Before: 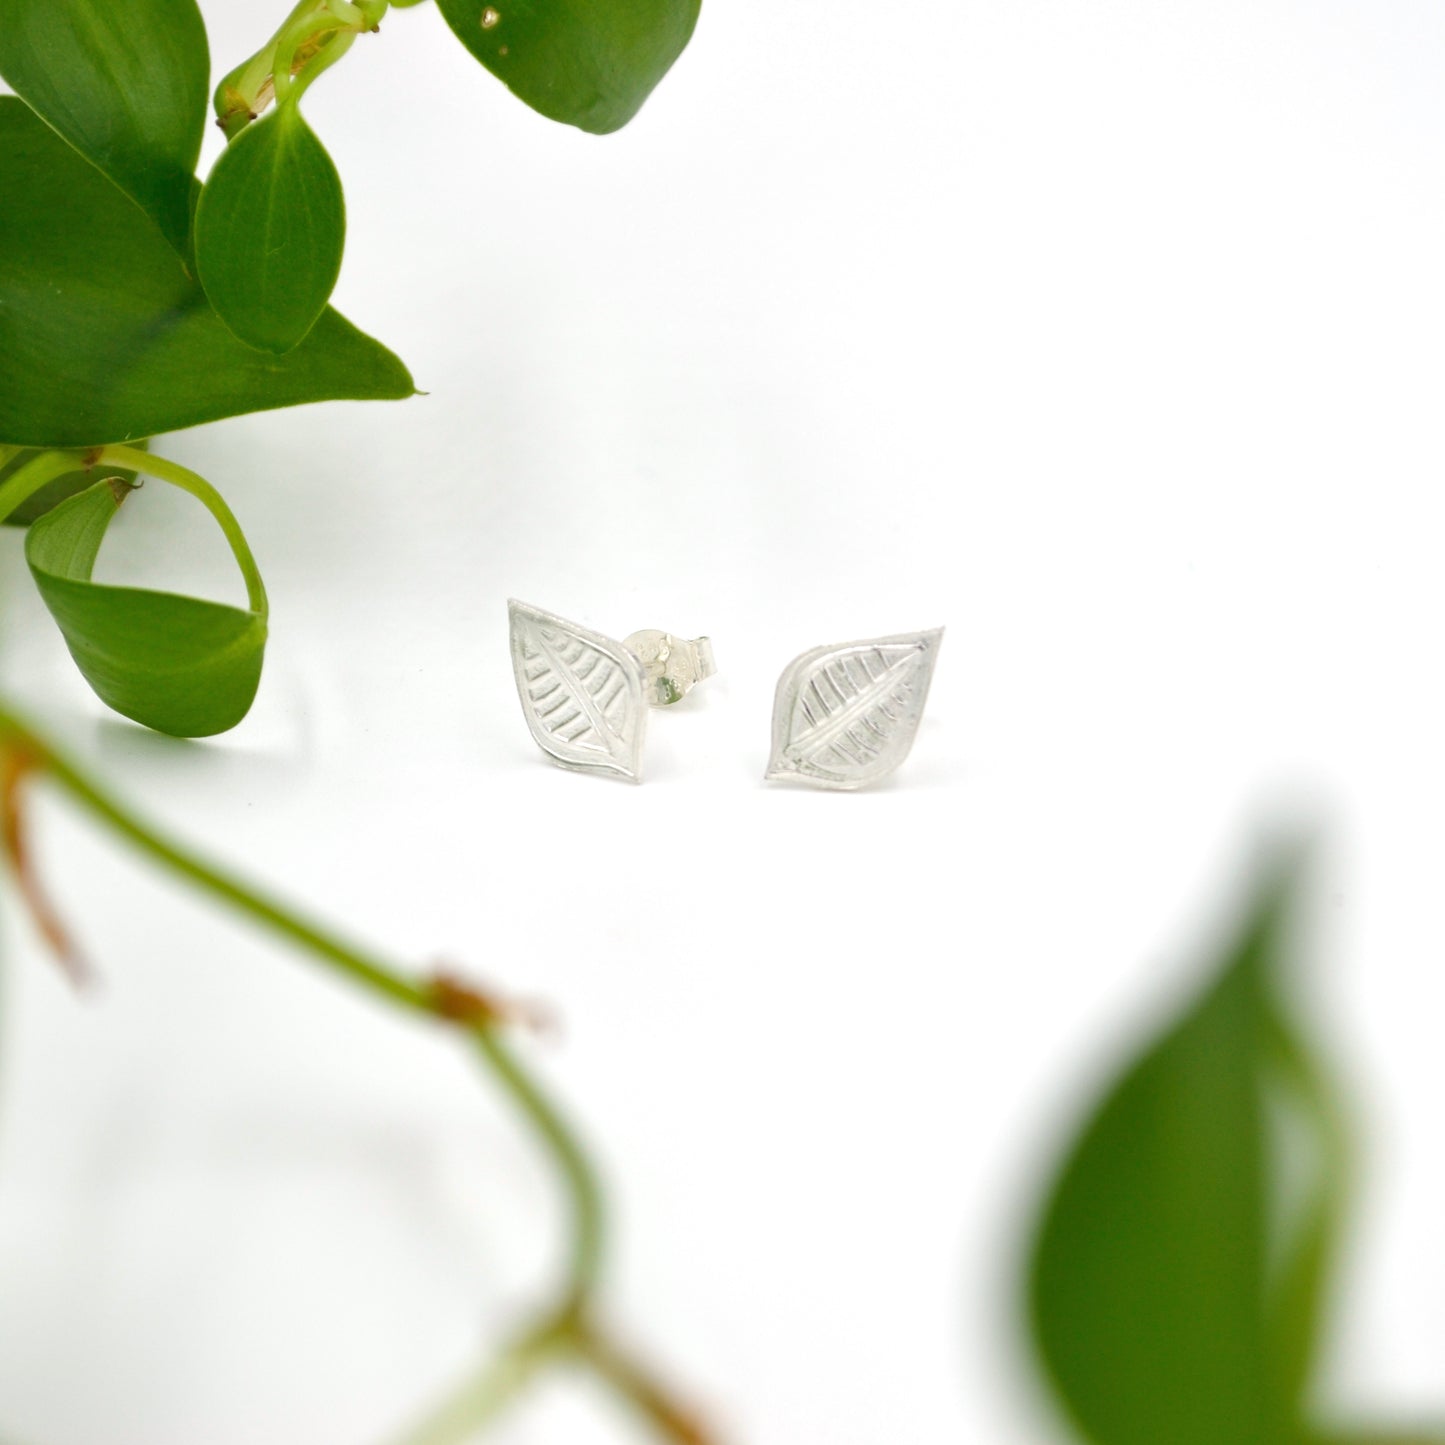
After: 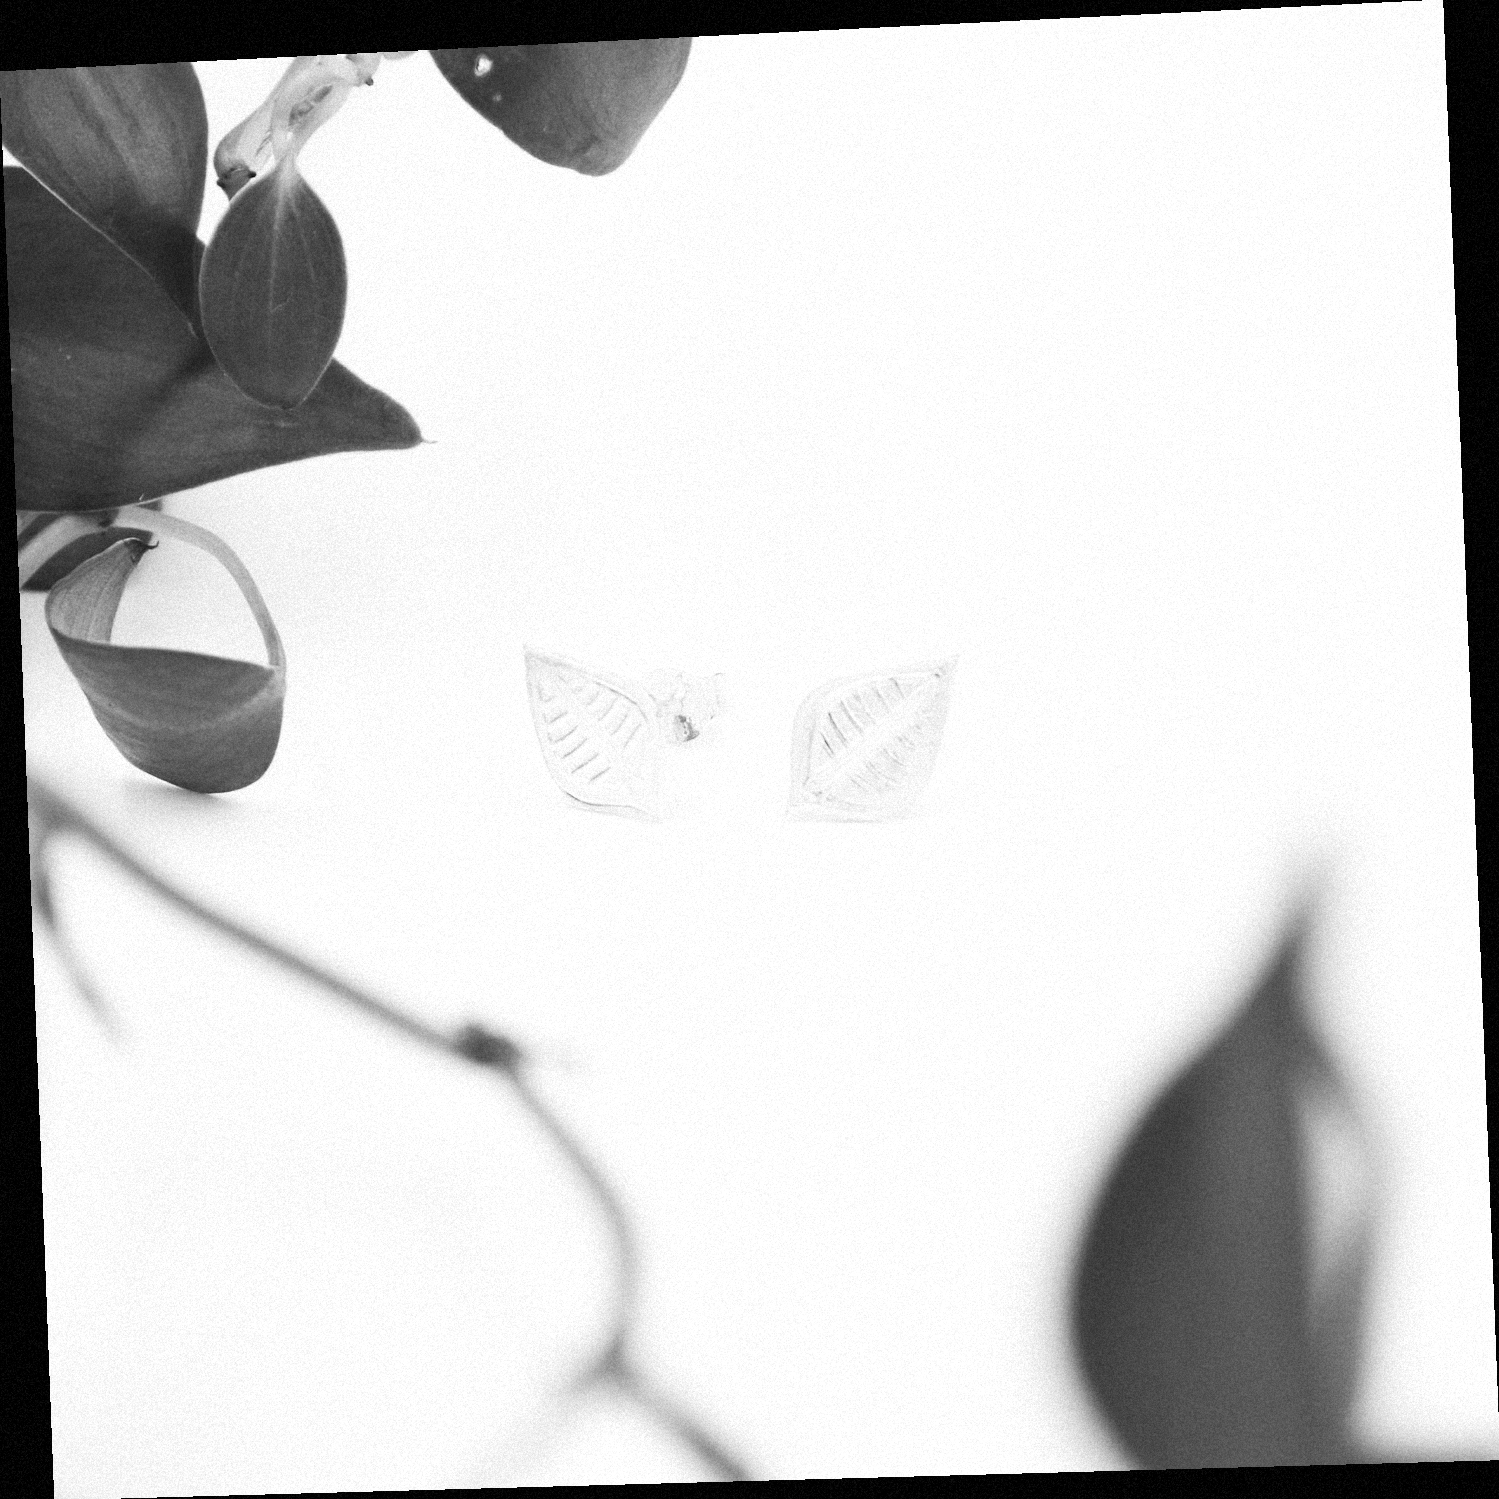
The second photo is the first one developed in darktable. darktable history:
white balance: red 1.05, blue 1.072
rotate and perspective: rotation -2.22°, lens shift (horizontal) -0.022, automatic cropping off
monochrome: on, module defaults
contrast brightness saturation: contrast 0.4, brightness 0.1, saturation 0.21
grain: mid-tones bias 0%
